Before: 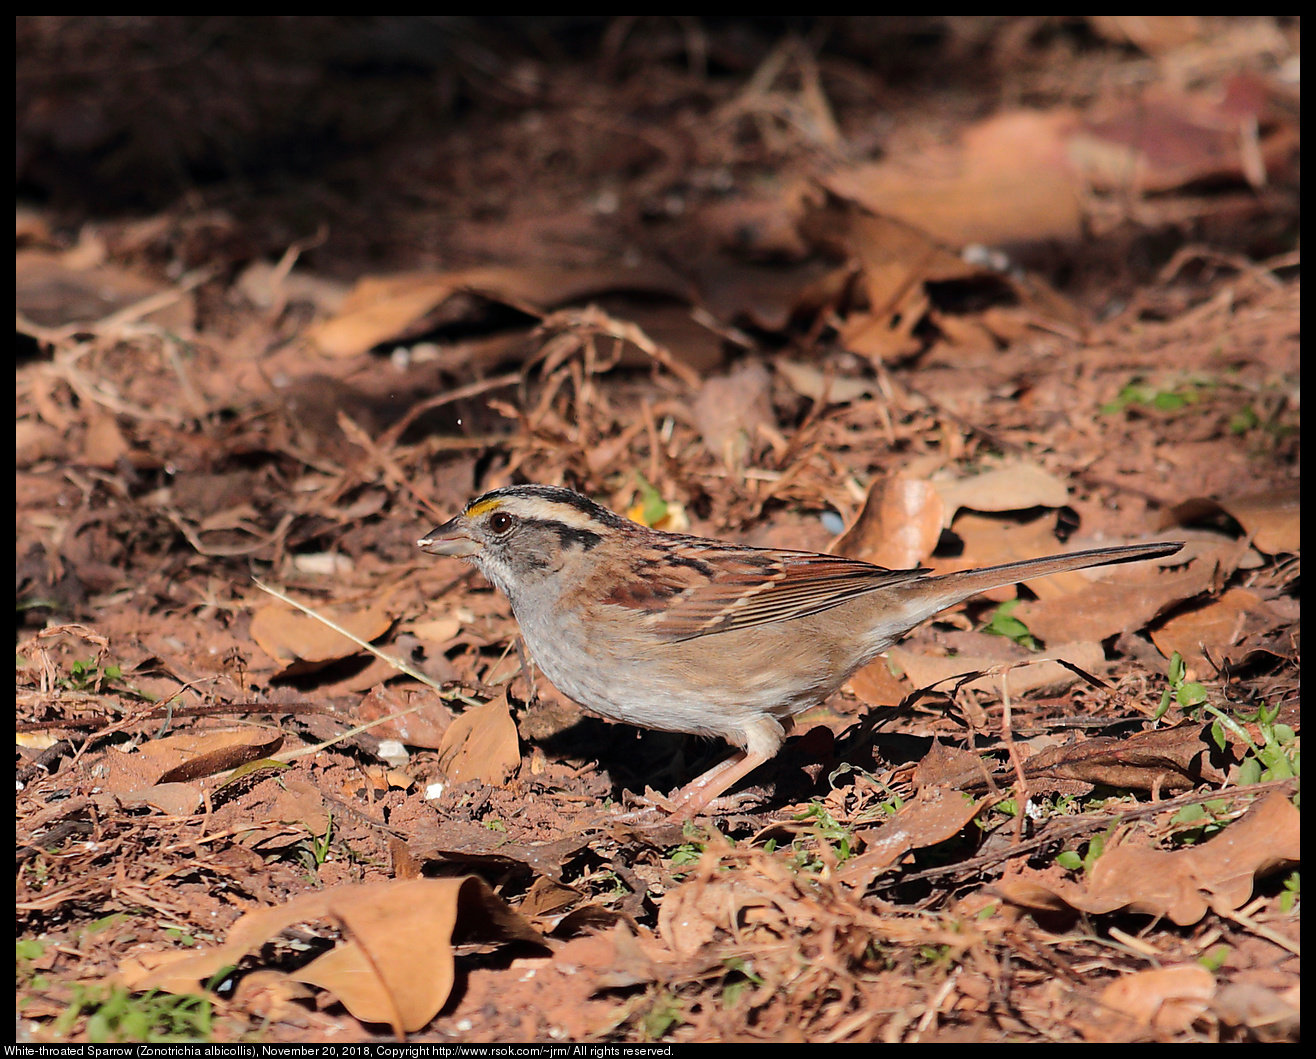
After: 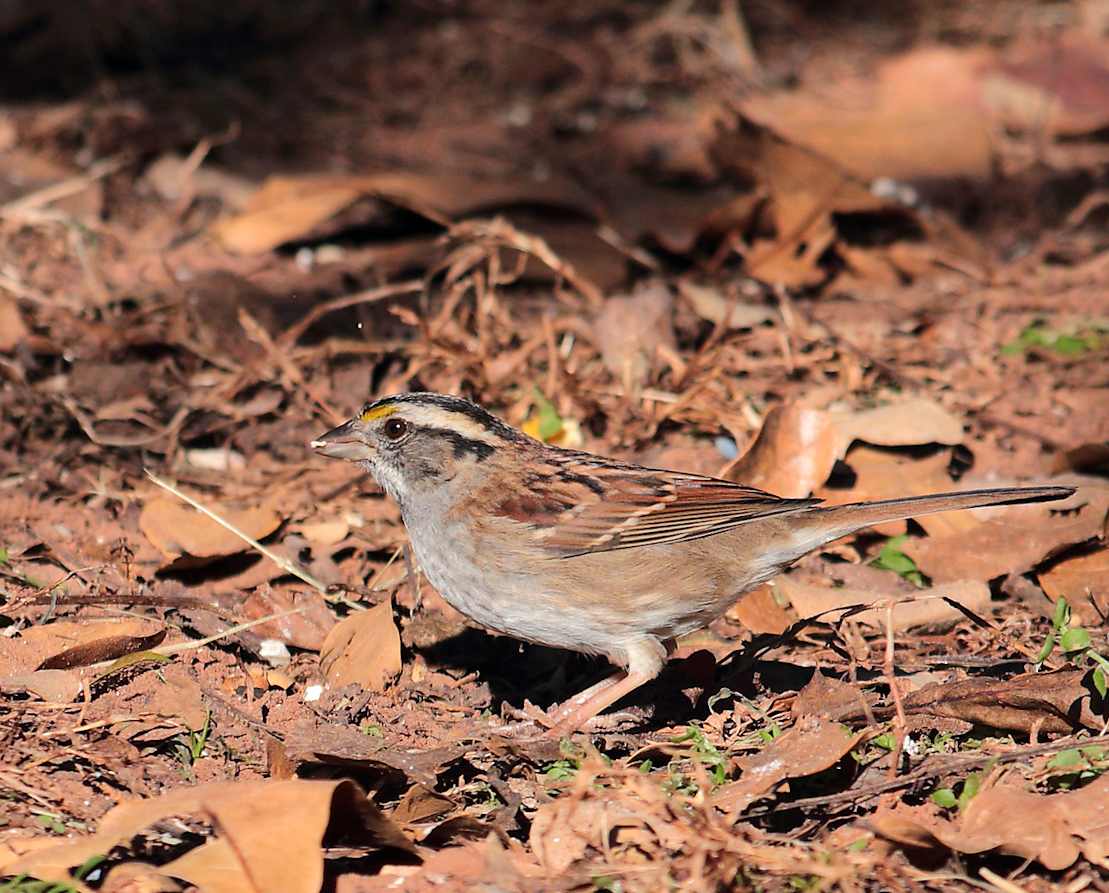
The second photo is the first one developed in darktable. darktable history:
crop and rotate: angle -3.27°, left 5.211%, top 5.211%, right 4.607%, bottom 4.607%
exposure: exposure 0.207 EV, compensate highlight preservation false
